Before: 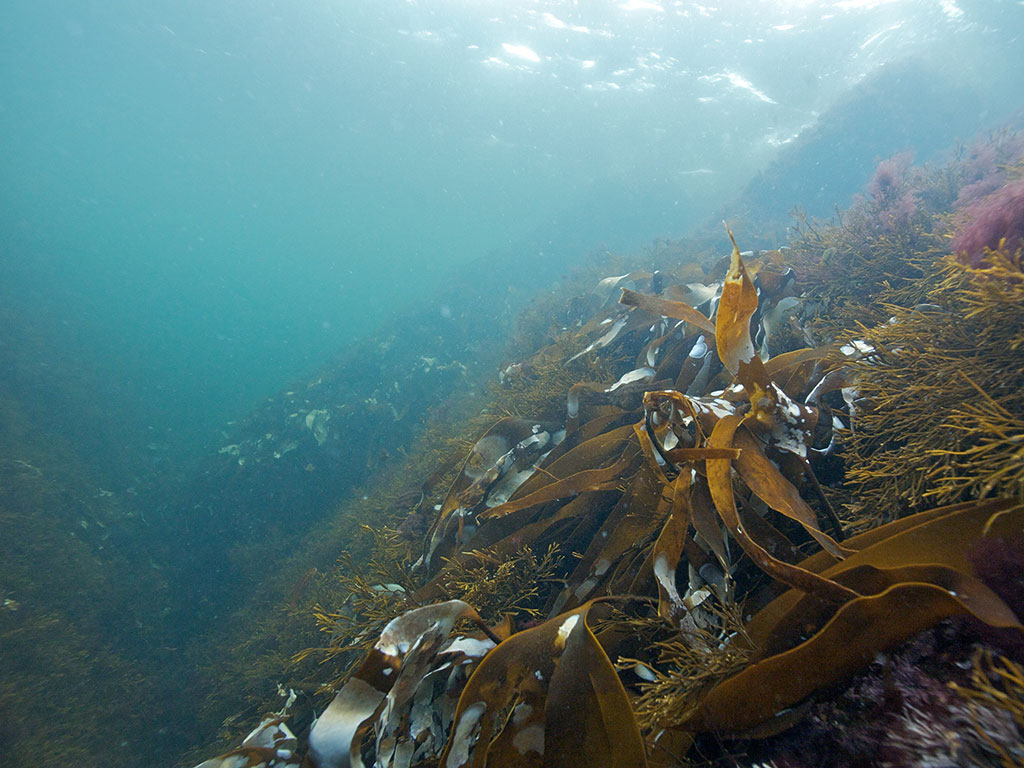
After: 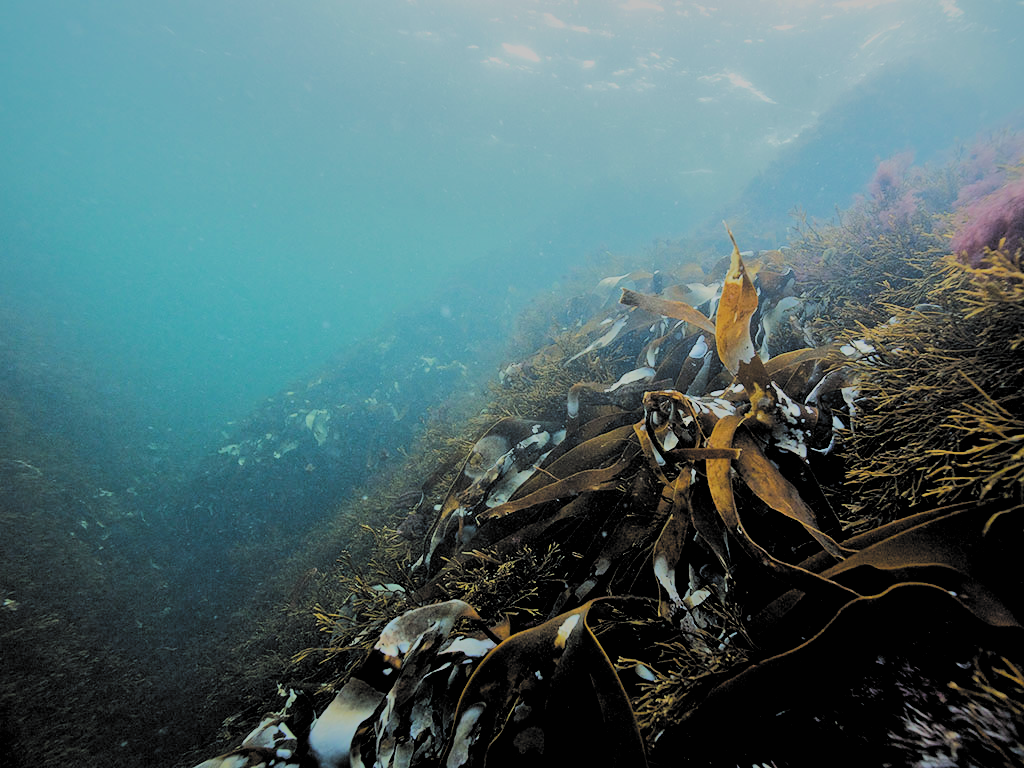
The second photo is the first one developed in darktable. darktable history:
filmic rgb: black relative exposure -3.11 EV, white relative exposure 7.04 EV, threshold 3.02 EV, hardness 1.48, contrast 1.354, color science v5 (2021), contrast in shadows safe, contrast in highlights safe, enable highlight reconstruction true
tone equalizer: -8 EV -0.728 EV, -7 EV -0.696 EV, -6 EV -0.627 EV, -5 EV -0.392 EV, -3 EV 0.366 EV, -2 EV 0.6 EV, -1 EV 0.685 EV, +0 EV 0.753 EV, edges refinement/feathering 500, mask exposure compensation -1.57 EV, preserve details no
shadows and highlights: shadows 40.02, highlights -59.9
